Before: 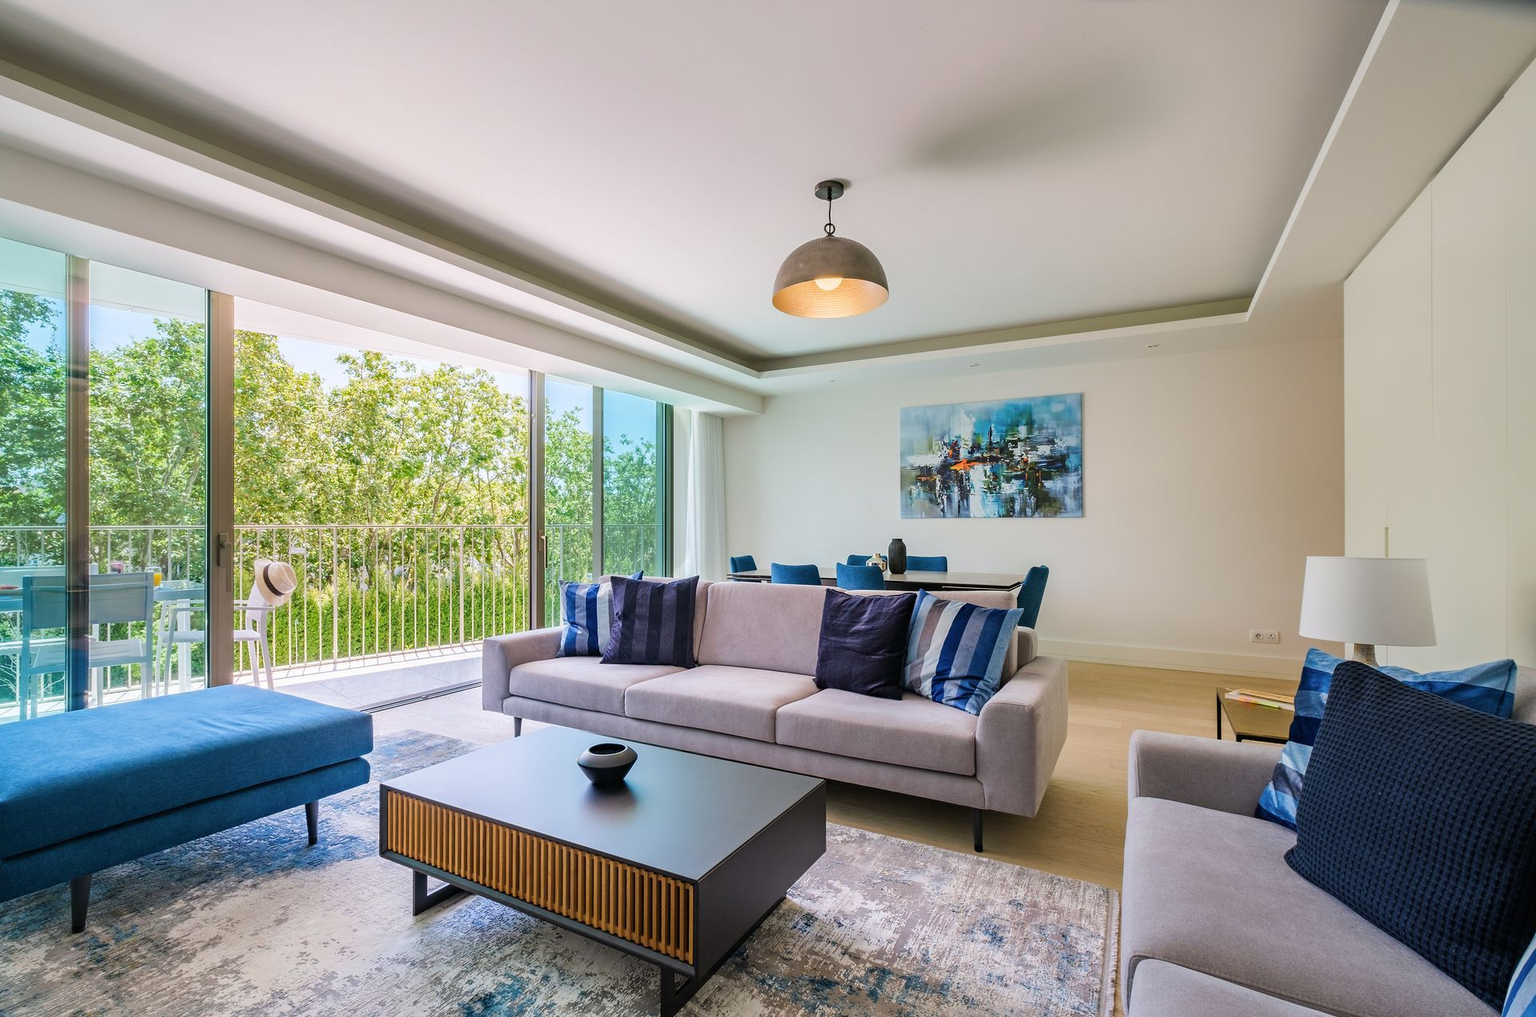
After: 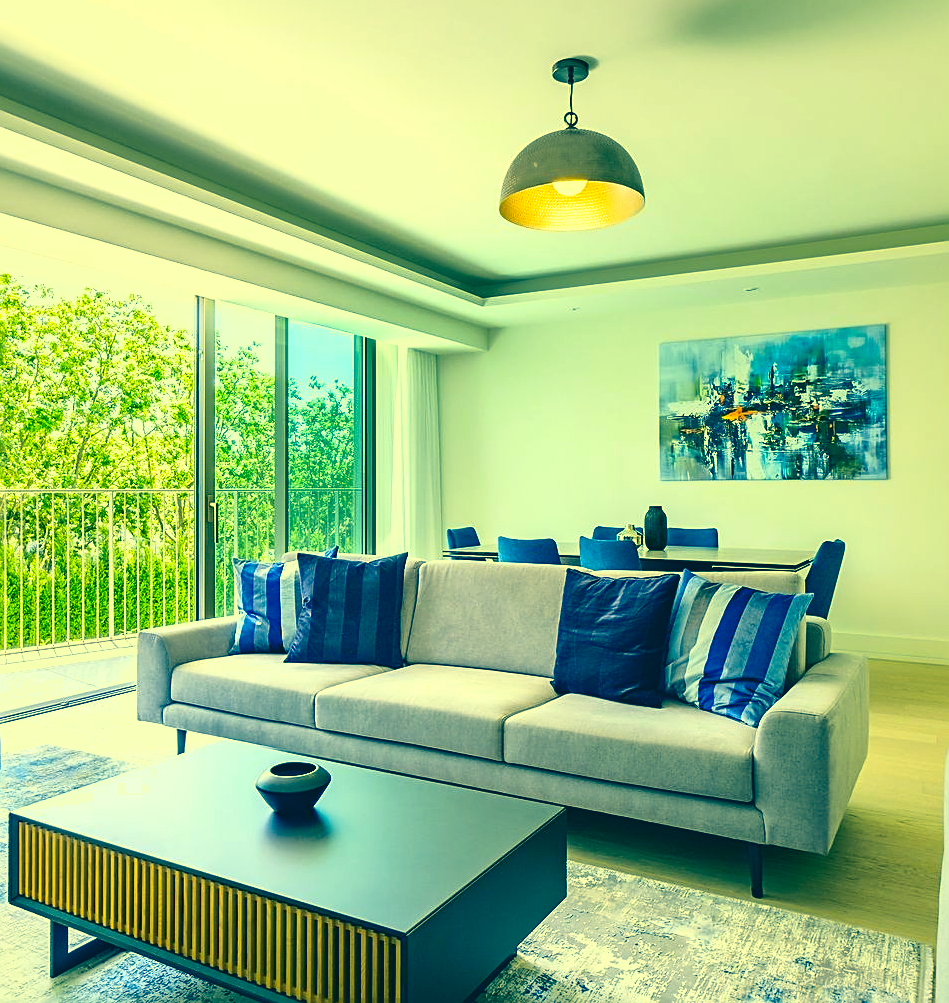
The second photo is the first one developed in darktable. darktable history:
sharpen: amount 0.497
shadows and highlights: on, module defaults
crop and rotate: angle 0.023°, left 24.276%, top 13.145%, right 26.237%, bottom 7.863%
color correction: highlights a* -16.03, highlights b* 39.63, shadows a* -39.23, shadows b* -26.73
exposure: black level correction 0.001, exposure 0.499 EV, compensate highlight preservation false
contrast brightness saturation: contrast 0.271
